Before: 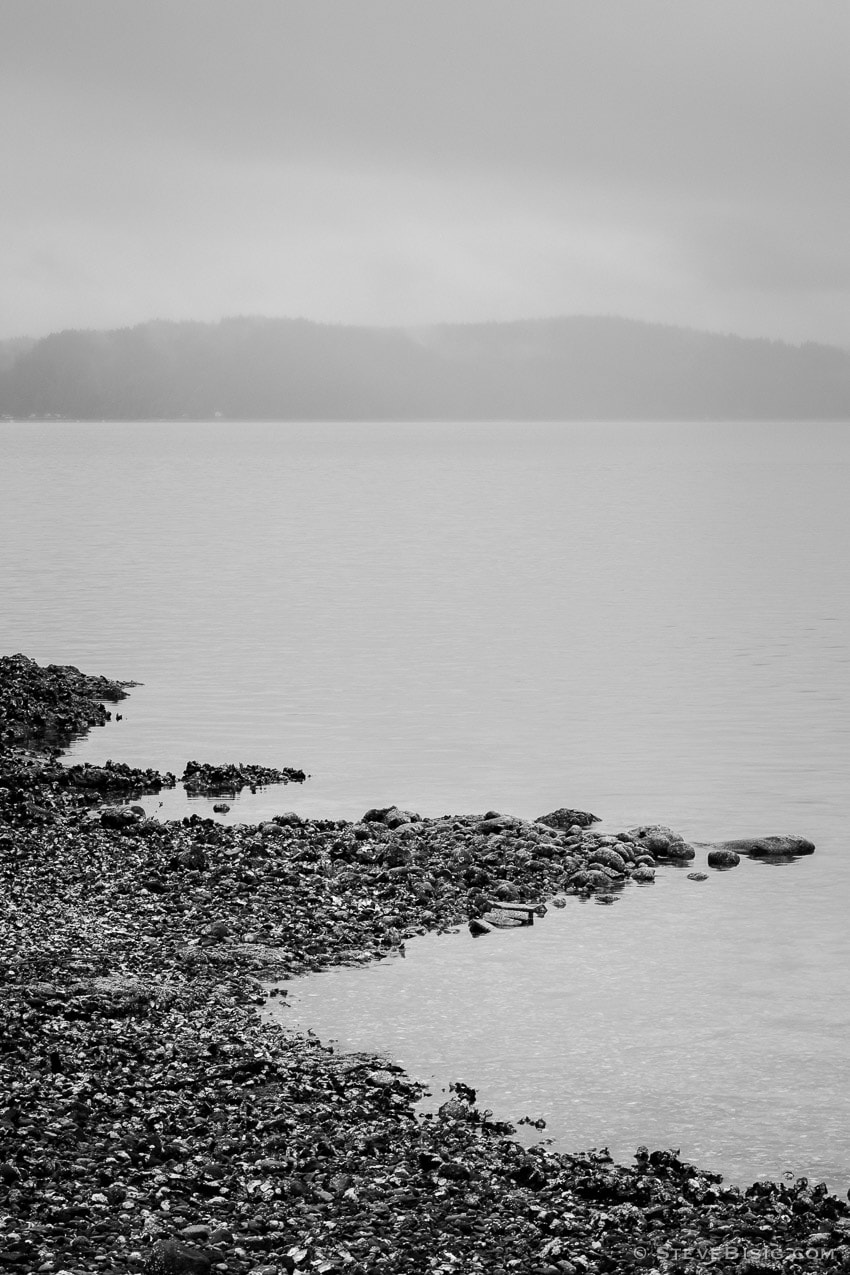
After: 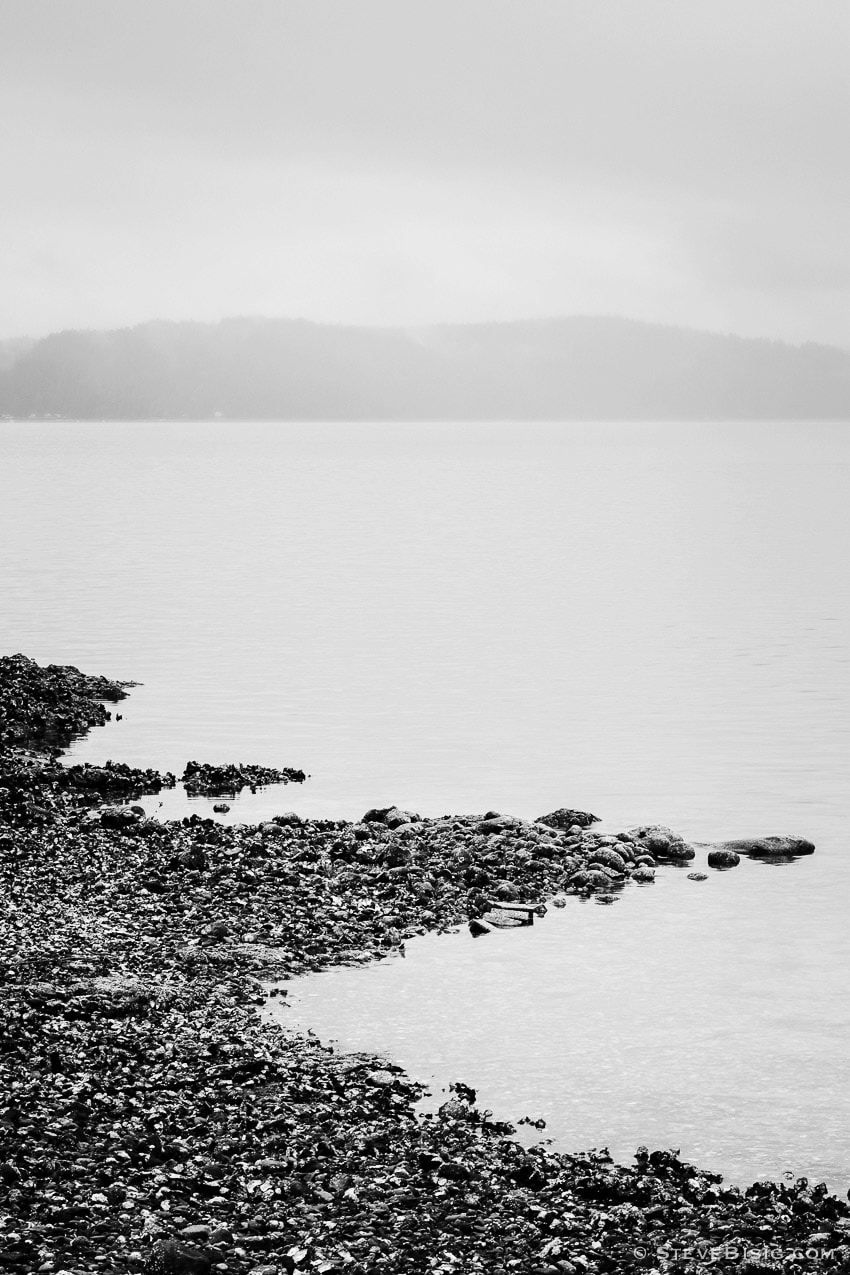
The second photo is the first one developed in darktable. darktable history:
base curve: curves: ch0 [(0, 0) (0.036, 0.025) (0.121, 0.166) (0.206, 0.329) (0.605, 0.79) (1, 1)], exposure shift 0.01, preserve colors none
color zones: curves: ch1 [(0.239, 0.552) (0.75, 0.5)]; ch2 [(0.25, 0.462) (0.749, 0.457)]
